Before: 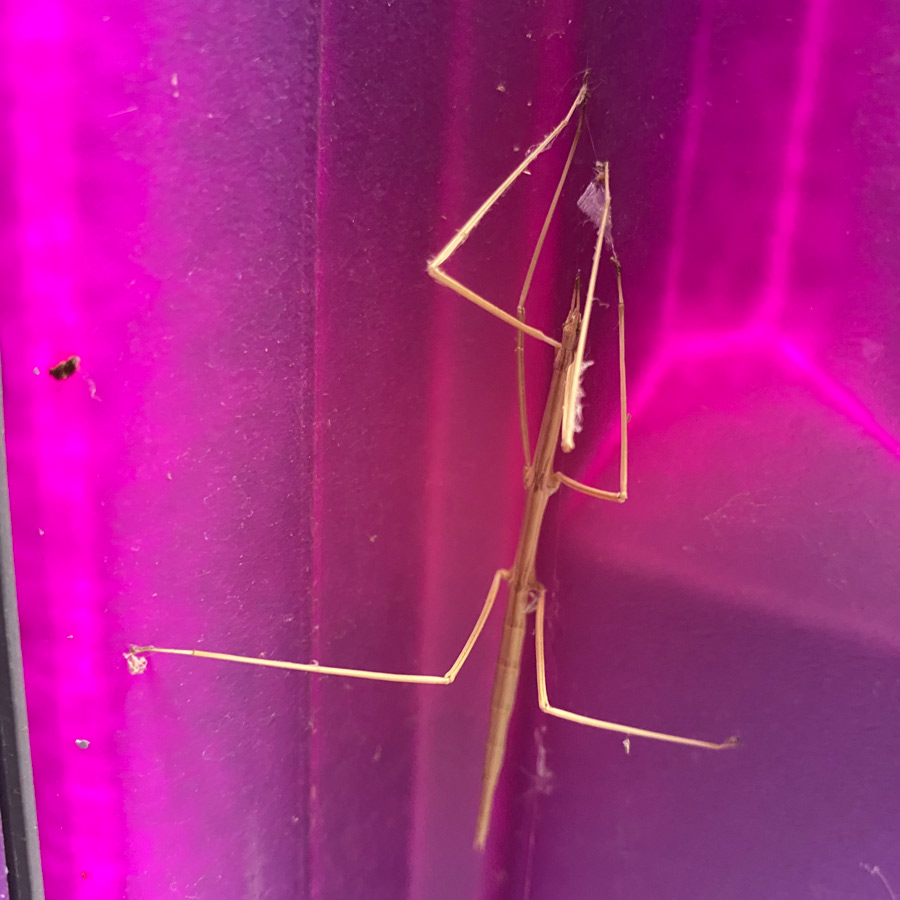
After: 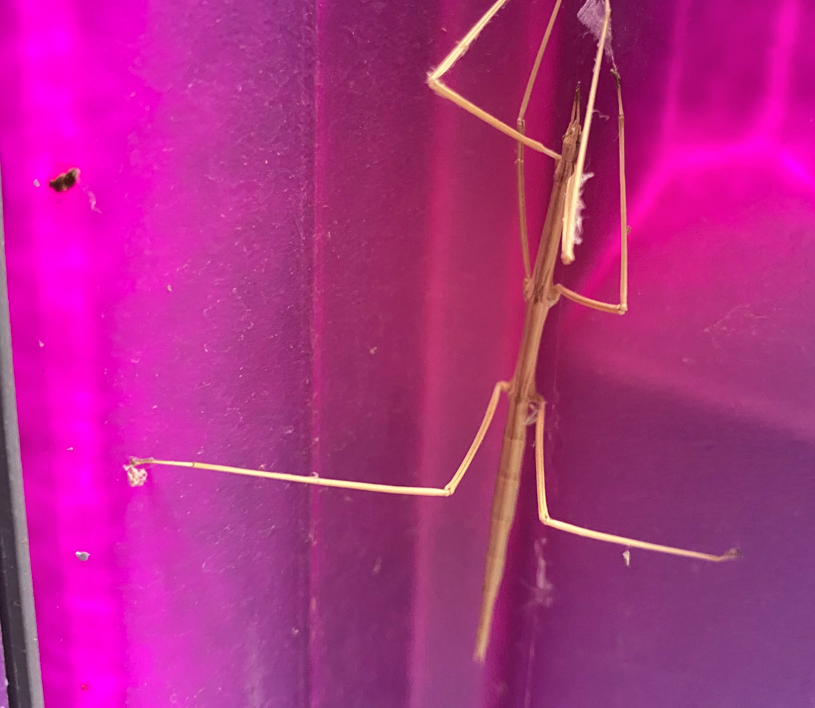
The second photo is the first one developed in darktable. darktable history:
shadows and highlights: shadows 49, highlights -41, soften with gaussian
crop: top 20.916%, right 9.437%, bottom 0.316%
